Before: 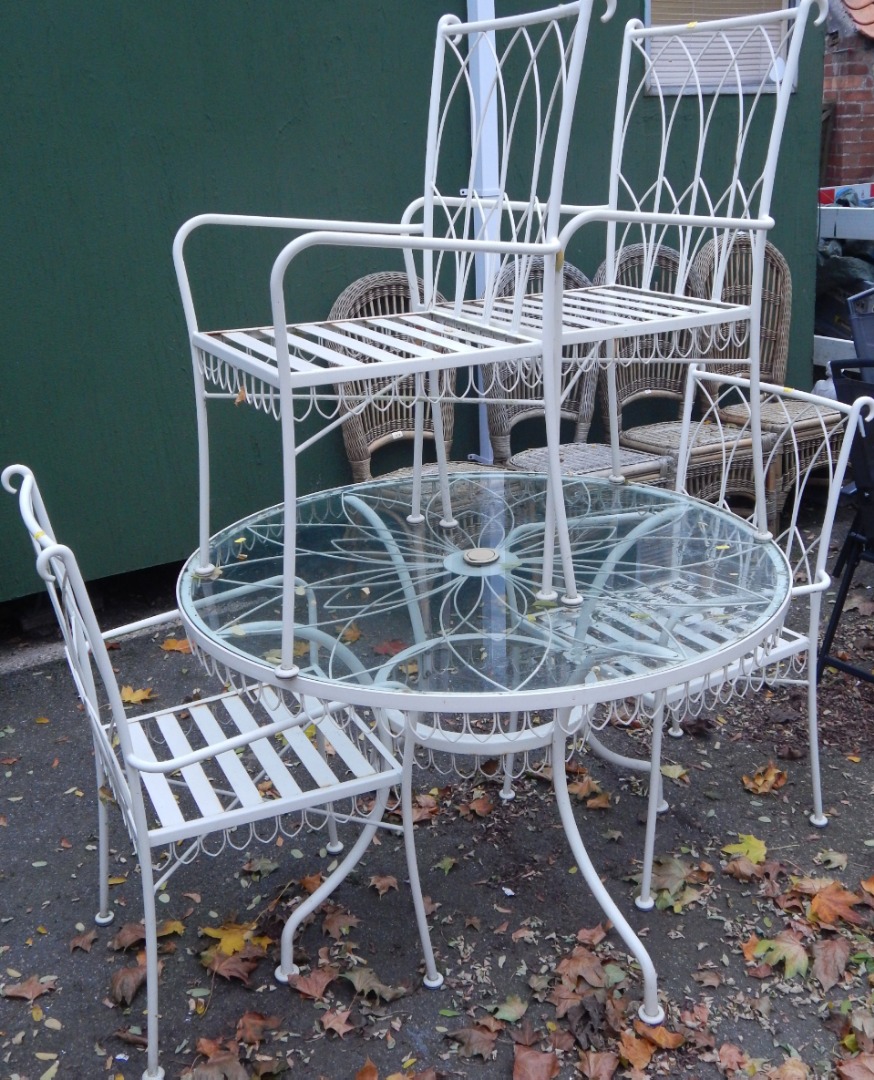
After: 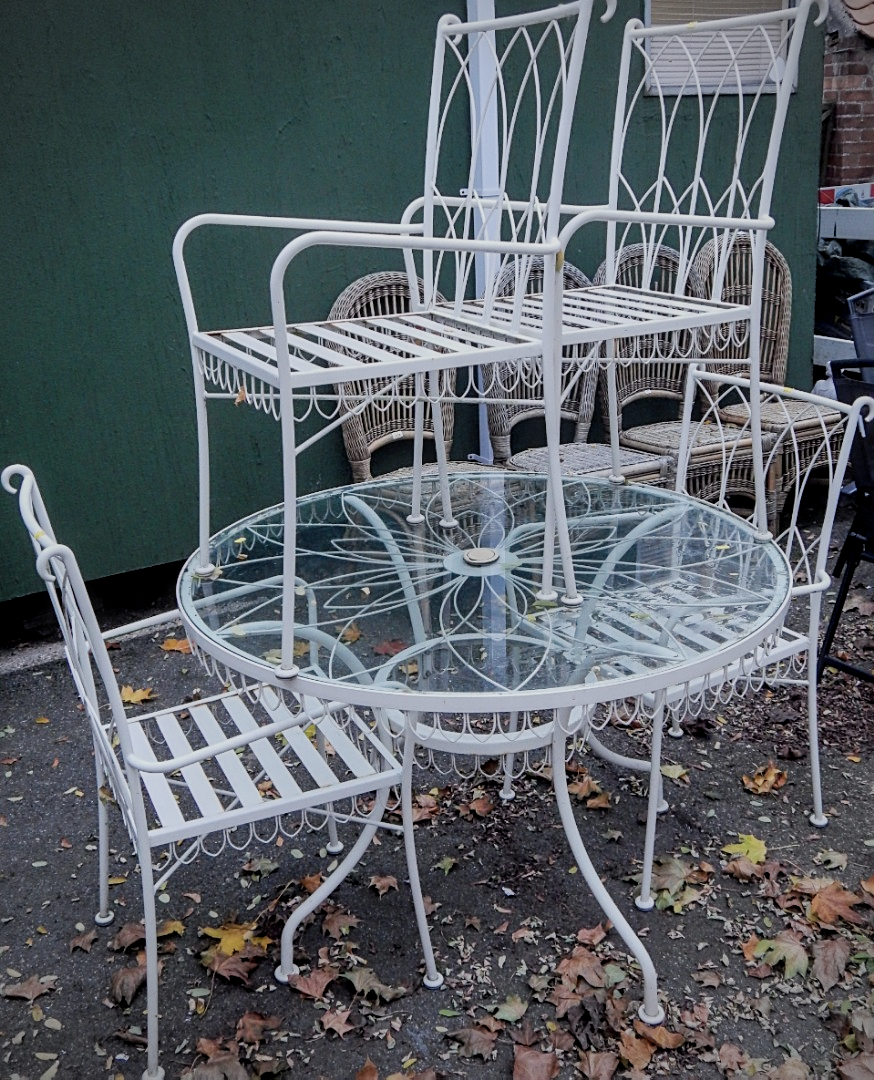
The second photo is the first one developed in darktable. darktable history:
exposure: compensate exposure bias true, compensate highlight preservation false
sharpen: on, module defaults
filmic rgb: black relative exposure -7.48 EV, white relative exposure 4.83 EV, hardness 3.4
vignetting: unbound false
local contrast: detail 130%
